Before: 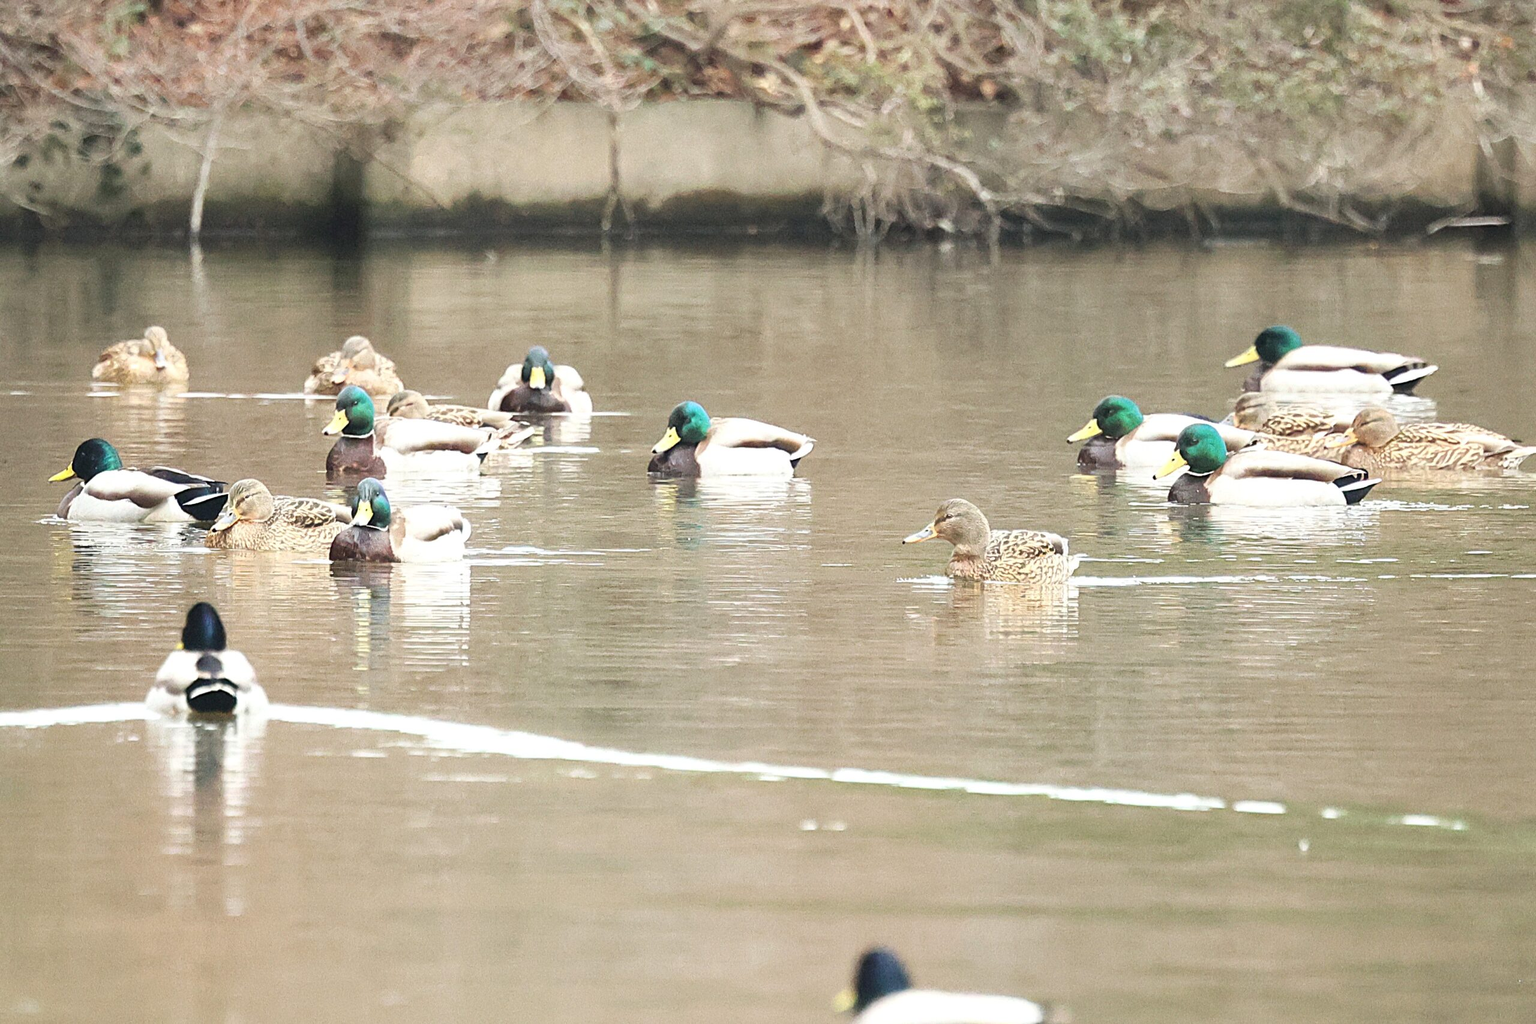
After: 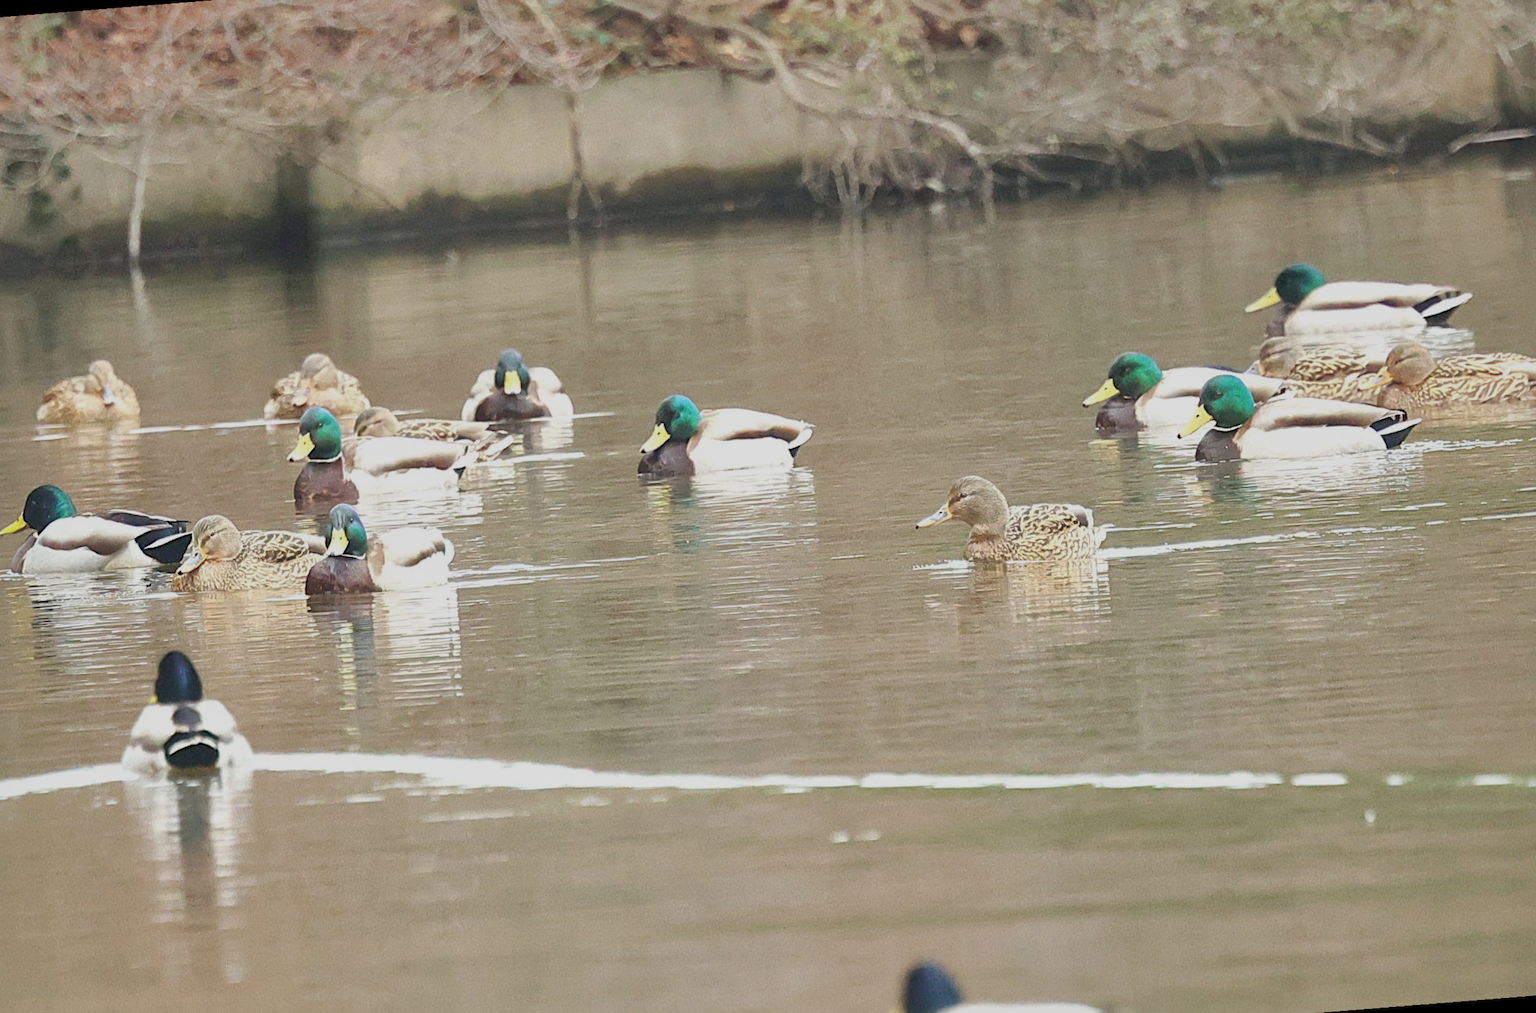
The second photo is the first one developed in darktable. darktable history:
rotate and perspective: rotation -4.57°, crop left 0.054, crop right 0.944, crop top 0.087, crop bottom 0.914
tone equalizer: -8 EV 0.25 EV, -7 EV 0.417 EV, -6 EV 0.417 EV, -5 EV 0.25 EV, -3 EV -0.25 EV, -2 EV -0.417 EV, -1 EV -0.417 EV, +0 EV -0.25 EV, edges refinement/feathering 500, mask exposure compensation -1.57 EV, preserve details guided filter
shadows and highlights: on, module defaults
